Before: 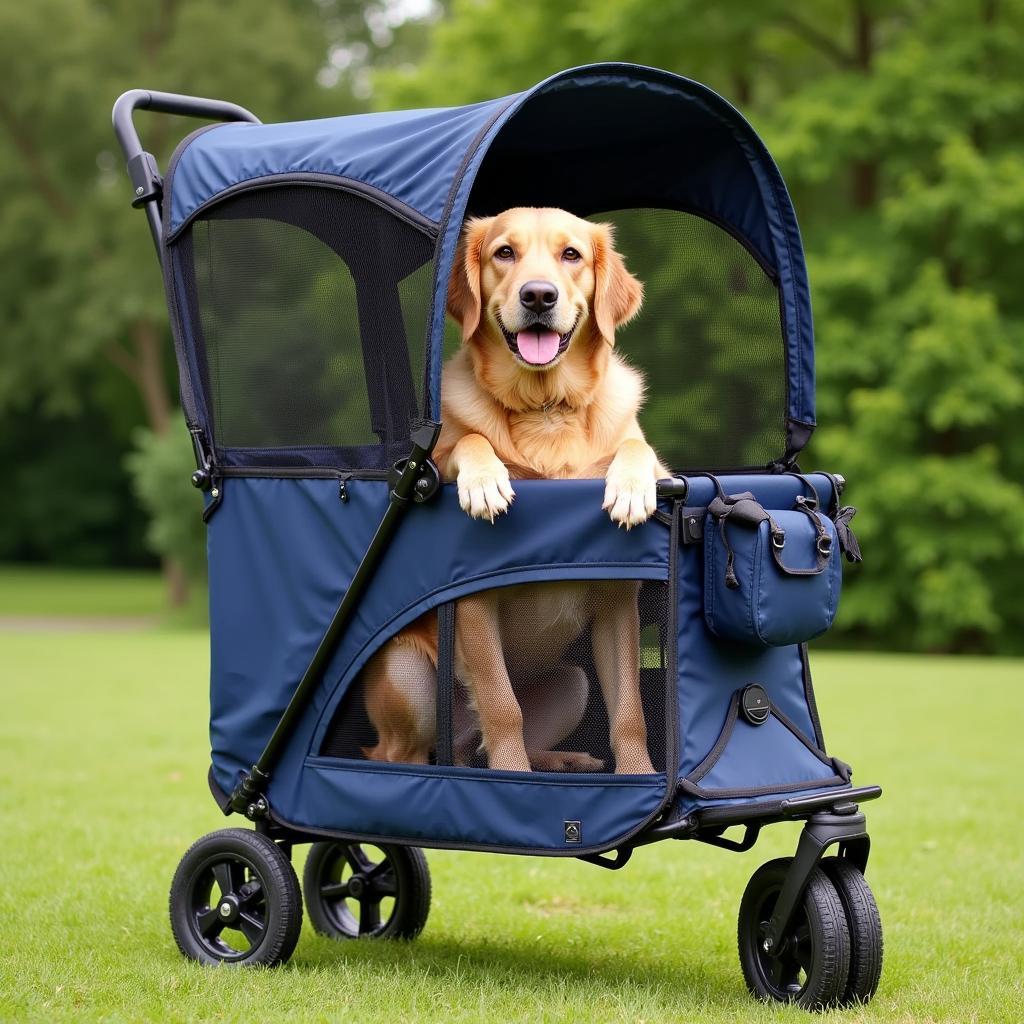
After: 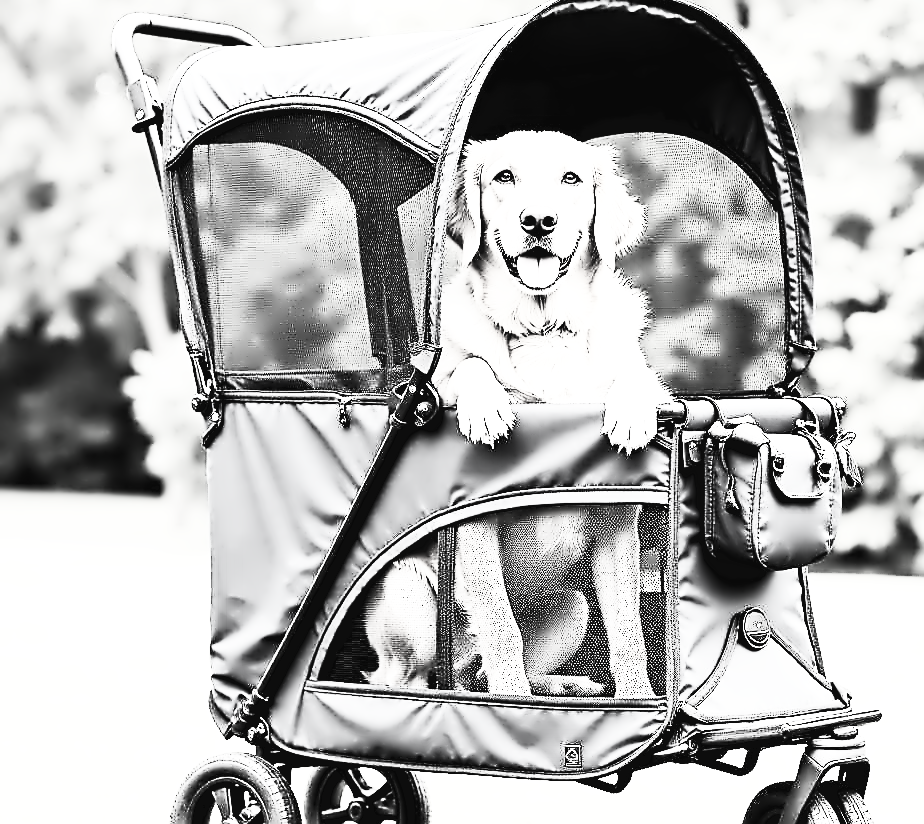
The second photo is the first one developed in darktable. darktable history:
crop: top 7.449%, right 9.765%, bottom 12.005%
sharpen: on, module defaults
contrast equalizer: y [[0.5, 0.542, 0.583, 0.625, 0.667, 0.708], [0.5 ×6], [0.5 ×6], [0, 0.033, 0.067, 0.1, 0.133, 0.167], [0, 0.05, 0.1, 0.15, 0.2, 0.25]]
exposure: exposure 0.66 EV, compensate highlight preservation false
tone curve: curves: ch0 [(0, 0) (0.004, 0.001) (0.133, 0.112) (0.325, 0.362) (0.832, 0.893) (1, 1)], color space Lab, linked channels, preserve colors none
base curve: curves: ch0 [(0, 0.003) (0.001, 0.002) (0.006, 0.004) (0.02, 0.022) (0.048, 0.086) (0.094, 0.234) (0.162, 0.431) (0.258, 0.629) (0.385, 0.8) (0.548, 0.918) (0.751, 0.988) (1, 1)], preserve colors none
contrast brightness saturation: contrast 0.528, brightness 0.46, saturation -0.985
